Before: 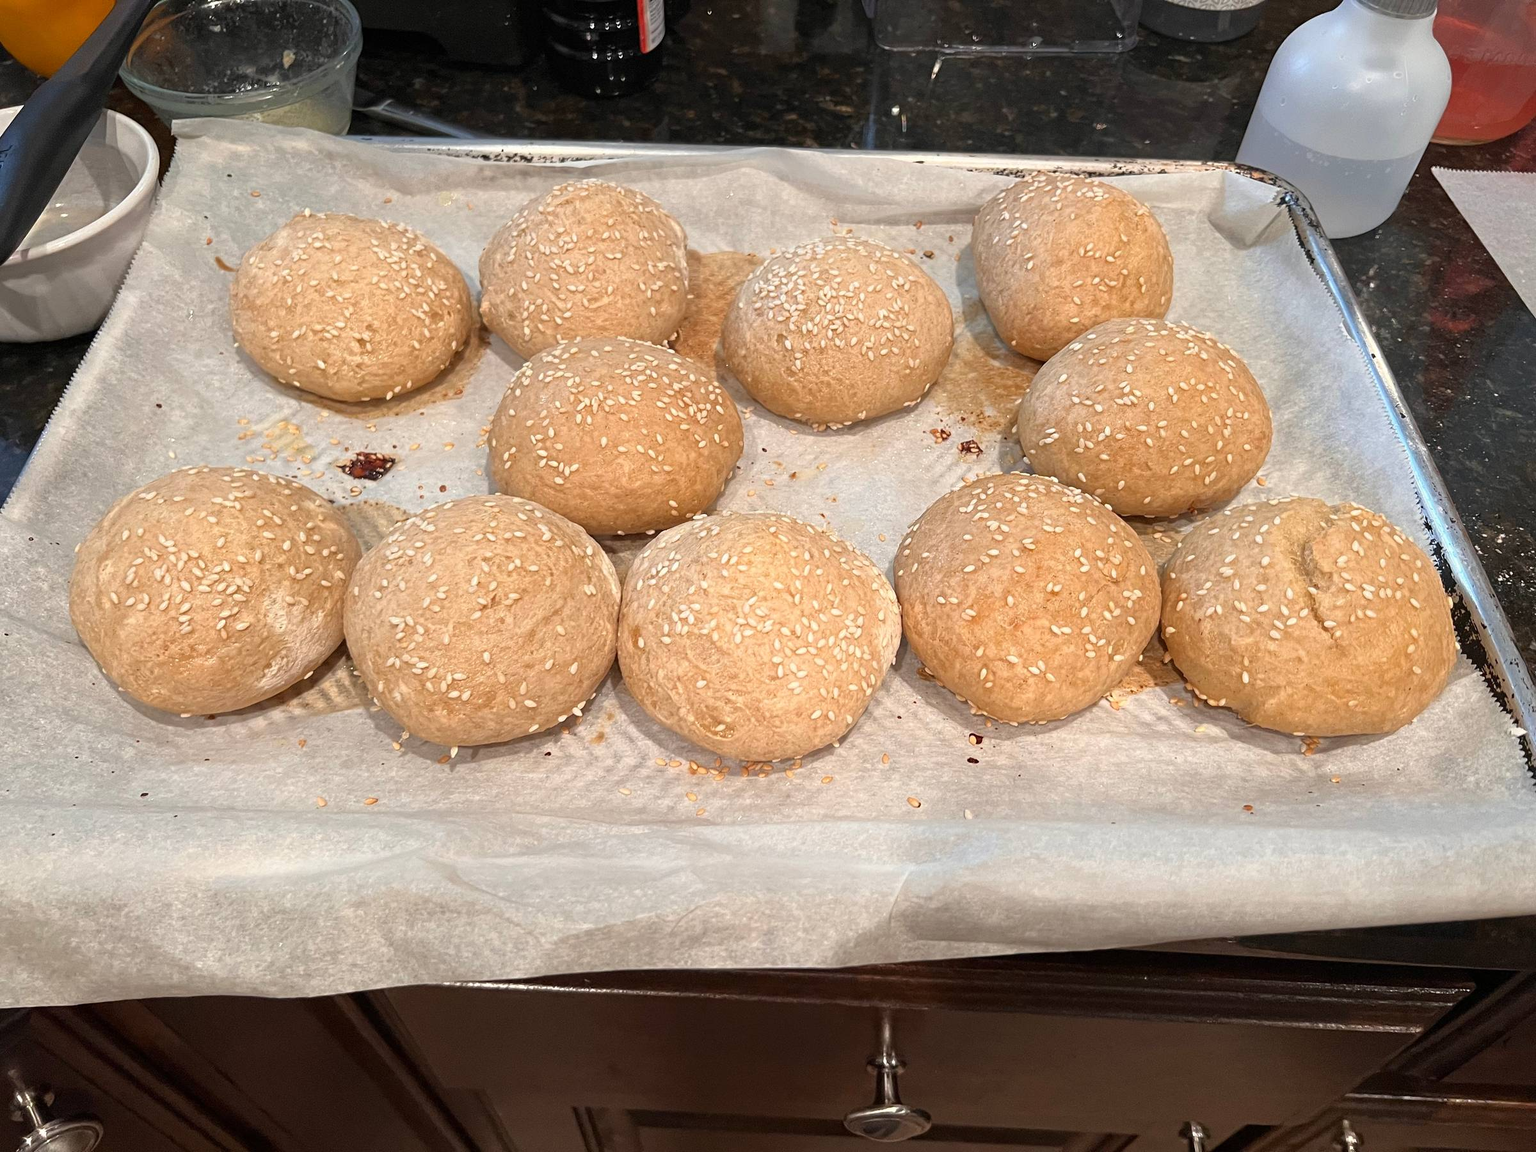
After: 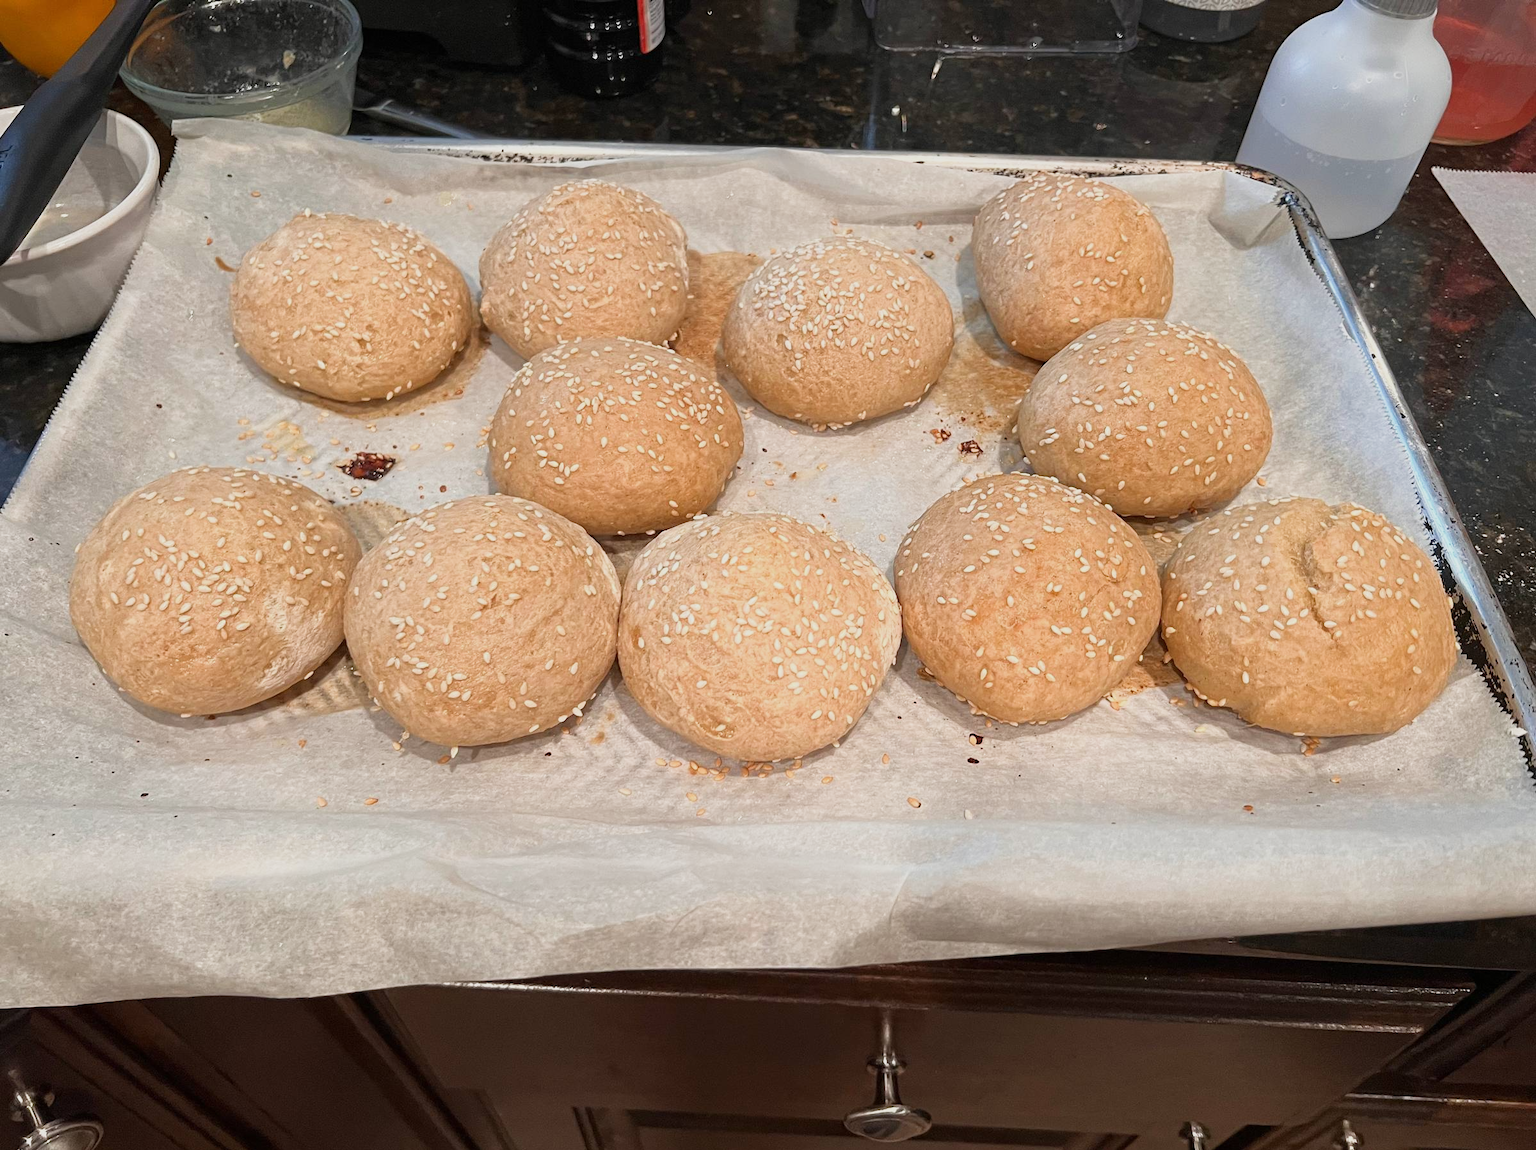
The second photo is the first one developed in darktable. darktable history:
crop: bottom 0.071%
sigmoid: contrast 1.22, skew 0.65
